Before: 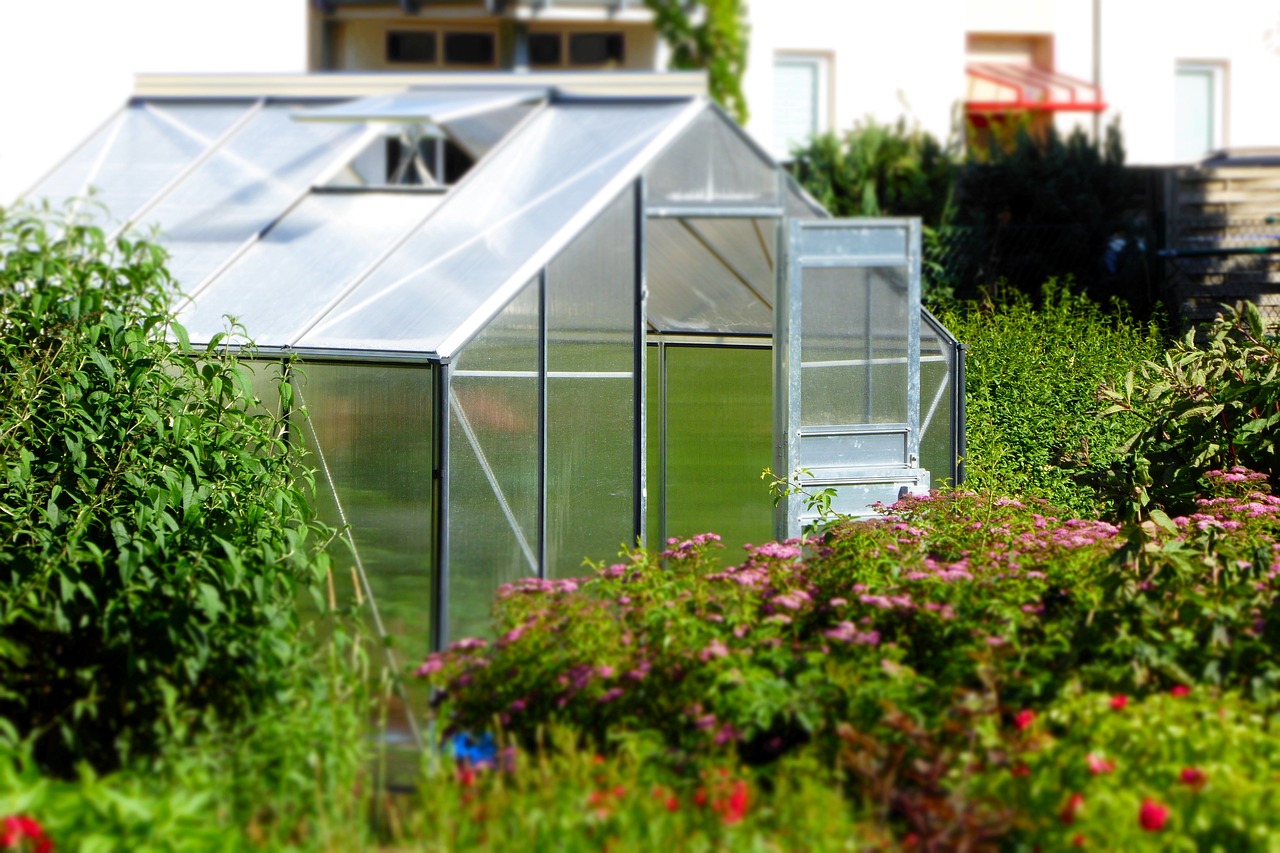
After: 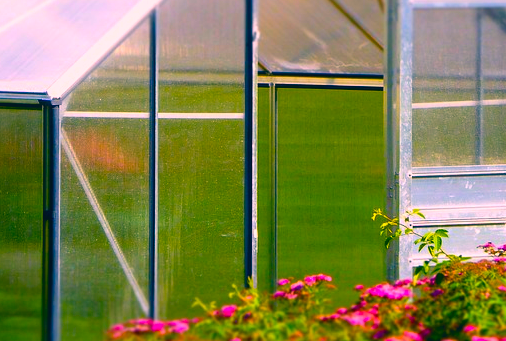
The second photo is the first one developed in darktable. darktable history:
crop: left 30.444%, top 30.383%, right 29.979%, bottom 29.563%
local contrast: mode bilateral grid, contrast 20, coarseness 51, detail 120%, midtone range 0.2
color balance rgb: power › chroma 1.027%, power › hue 25.7°, highlights gain › chroma 1.12%, highlights gain › hue 60.28°, perceptual saturation grading › global saturation 35.204%, global vibrance 22.683%
color correction: highlights a* 17.14, highlights b* 0.205, shadows a* -15.04, shadows b* -14.41, saturation 1.55
